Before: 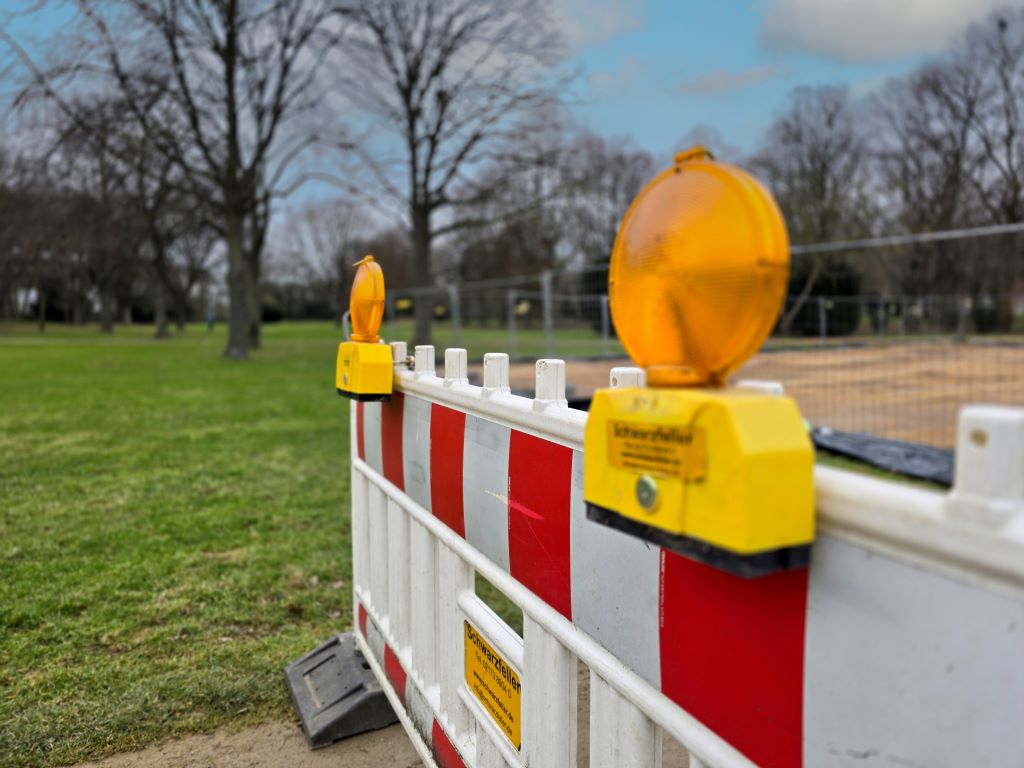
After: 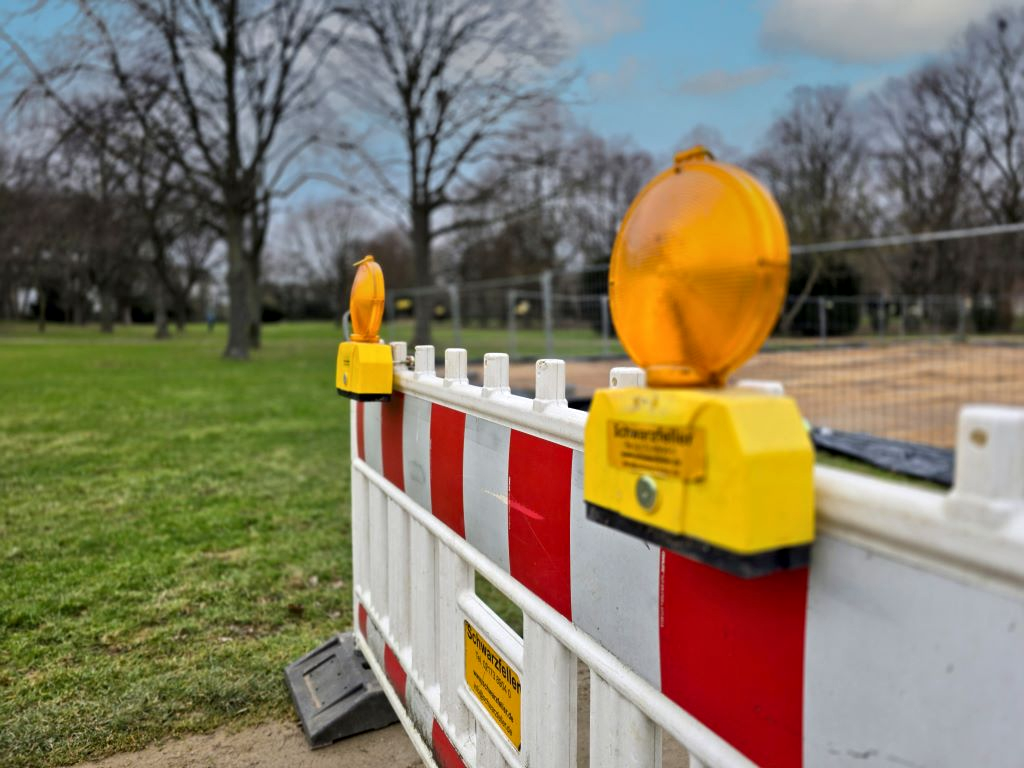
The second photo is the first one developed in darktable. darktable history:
local contrast: mode bilateral grid, contrast 28, coarseness 17, detail 116%, midtone range 0.2
